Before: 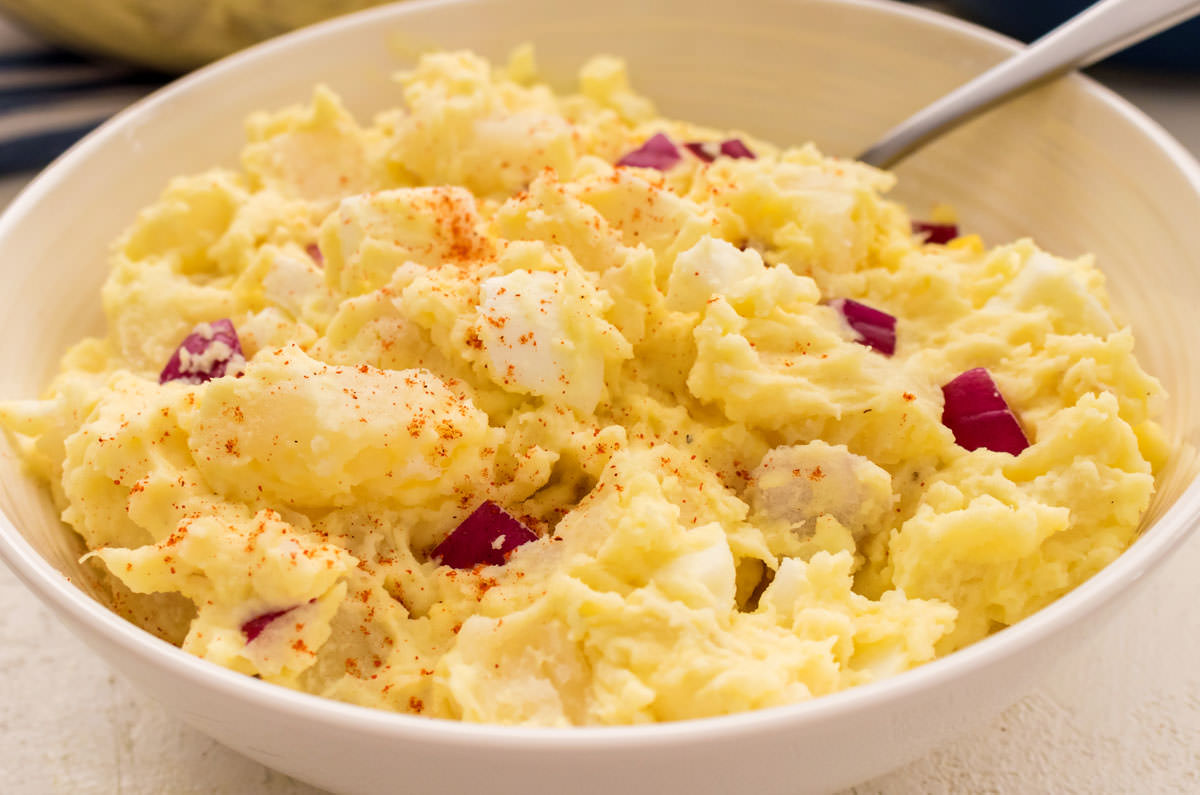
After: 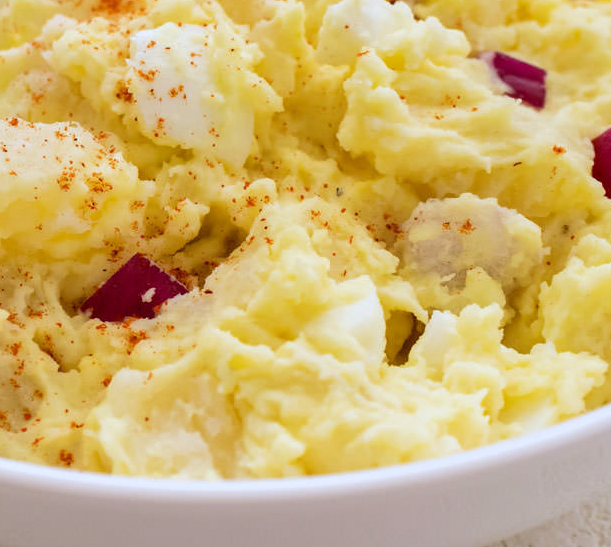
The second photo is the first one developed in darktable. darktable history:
white balance: red 0.926, green 1.003, blue 1.133
crop and rotate: left 29.237%, top 31.152%, right 19.807%
